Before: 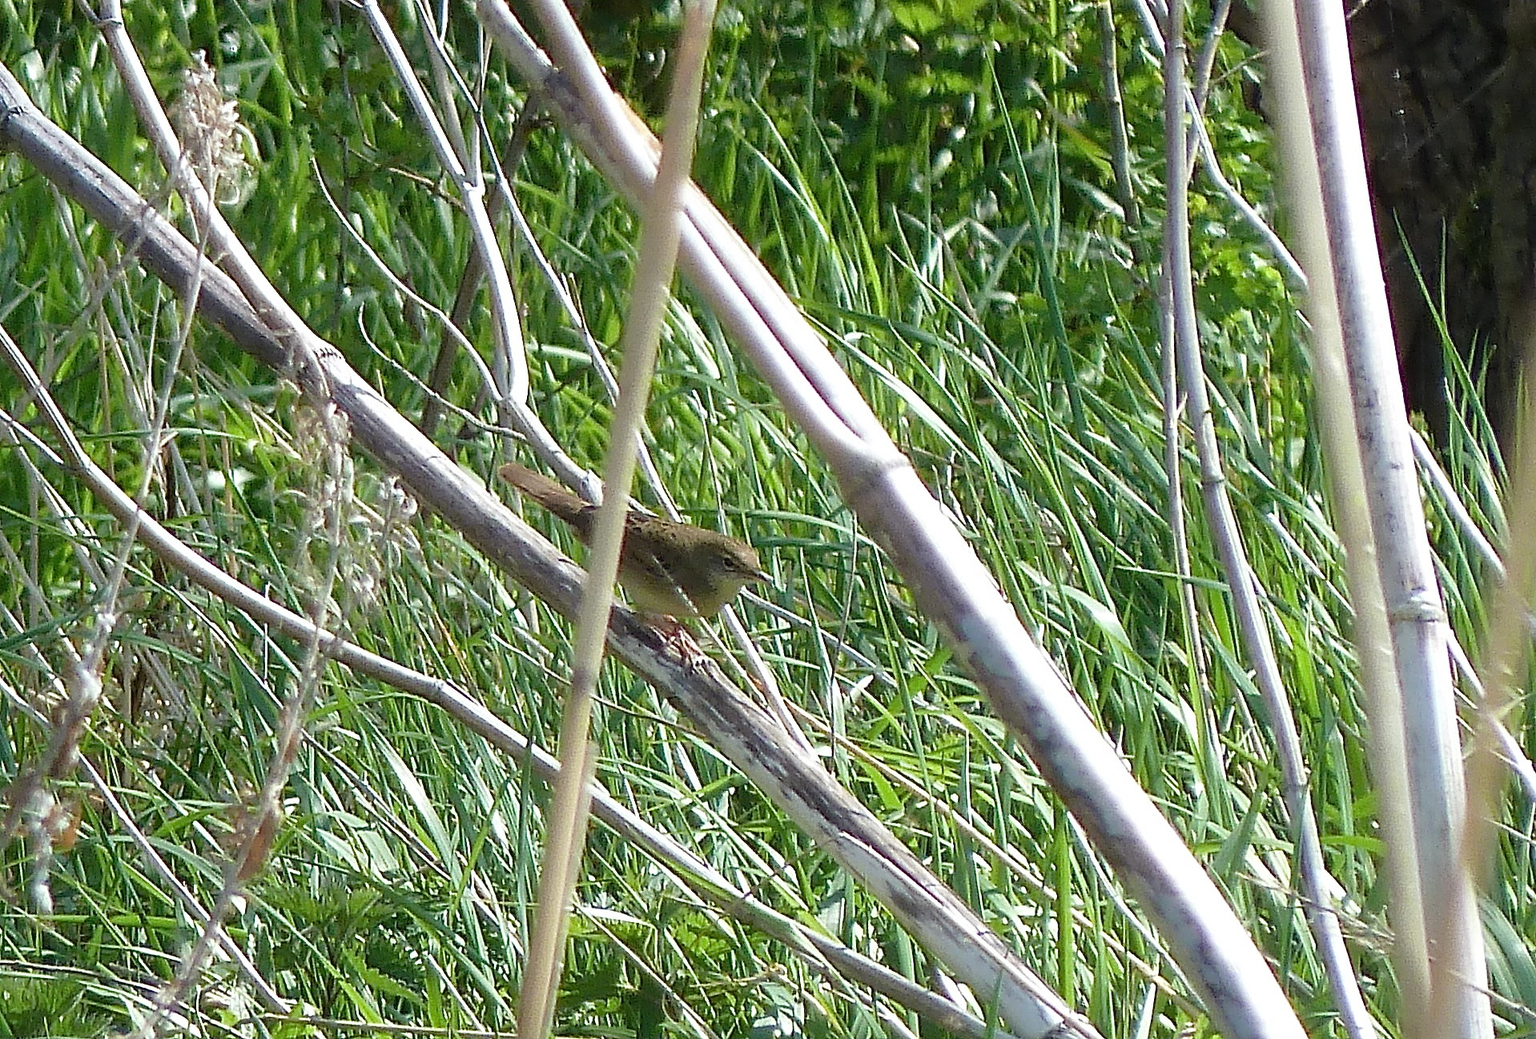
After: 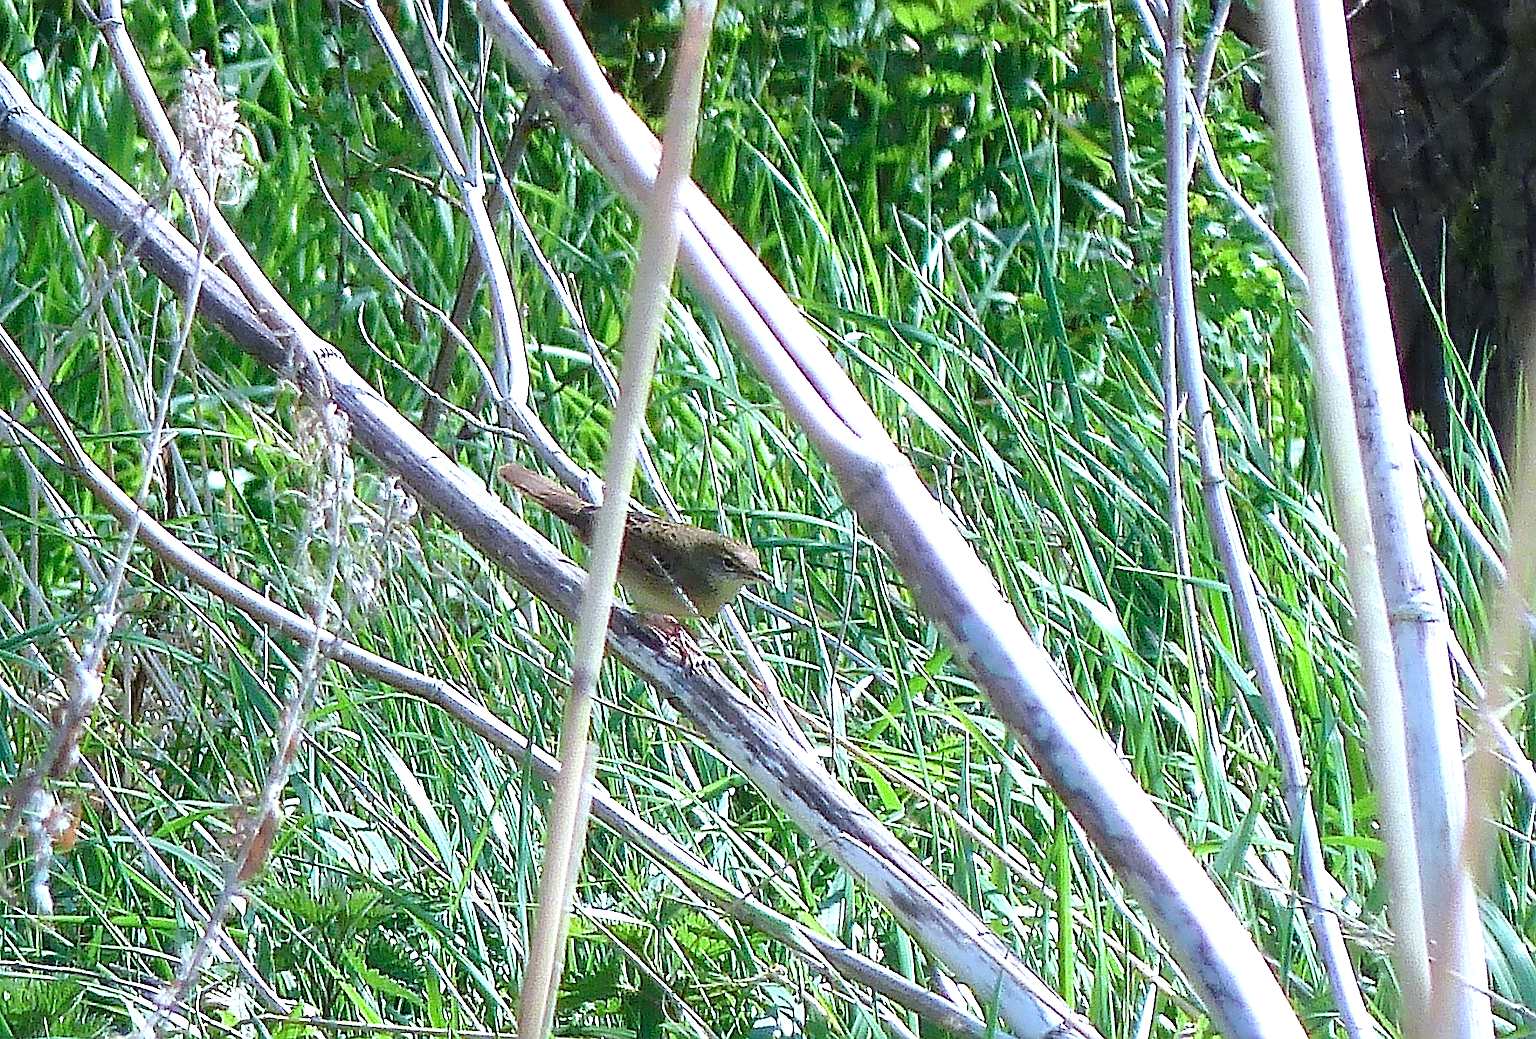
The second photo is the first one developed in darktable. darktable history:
exposure: exposure 0.605 EV, compensate exposure bias true, compensate highlight preservation false
color calibration: output R [0.946, 0.065, -0.013, 0], output G [-0.246, 1.264, -0.017, 0], output B [0.046, -0.098, 1.05, 0], illuminant as shot in camera, x 0.377, y 0.392, temperature 4210.36 K, saturation algorithm version 1 (2020)
contrast brightness saturation: contrast 0.075
sharpen: on, module defaults
